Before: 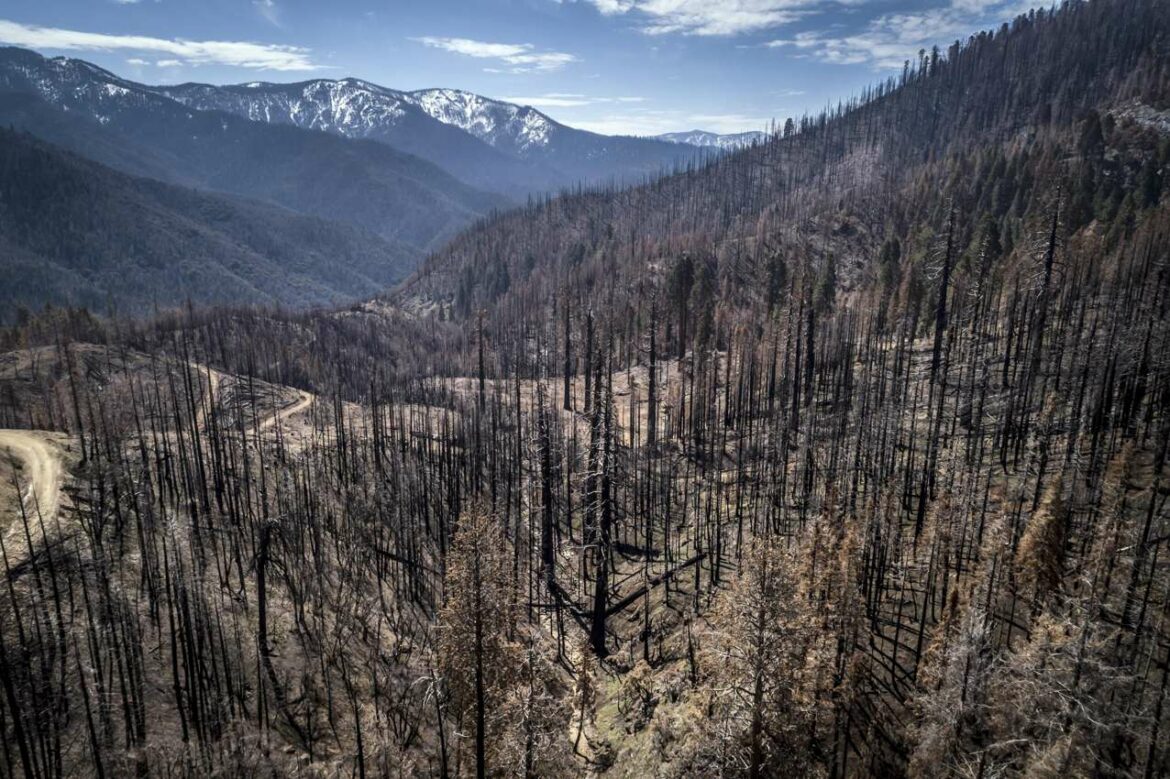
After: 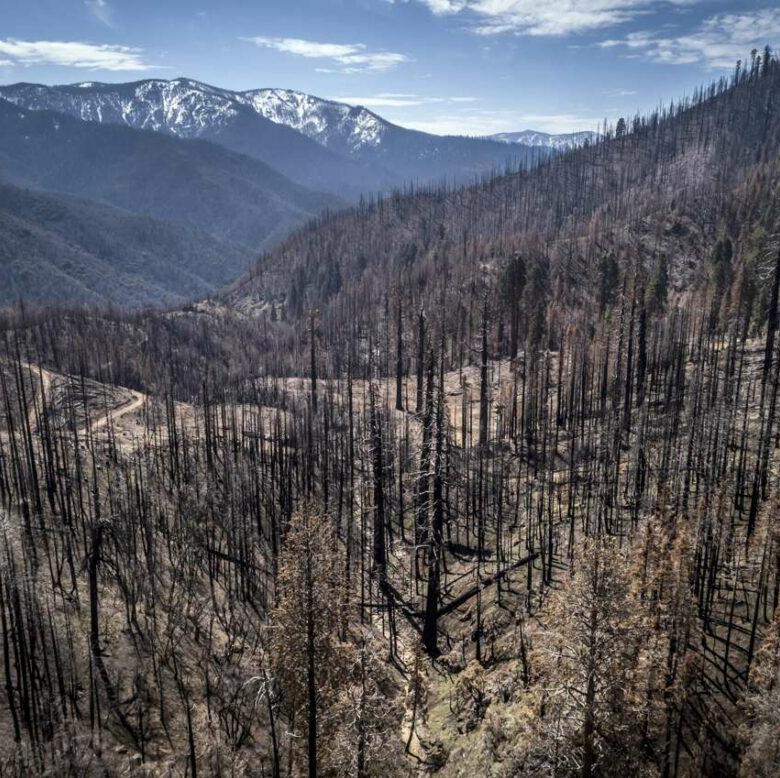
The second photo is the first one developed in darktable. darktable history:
crop and rotate: left 14.367%, right 18.941%
